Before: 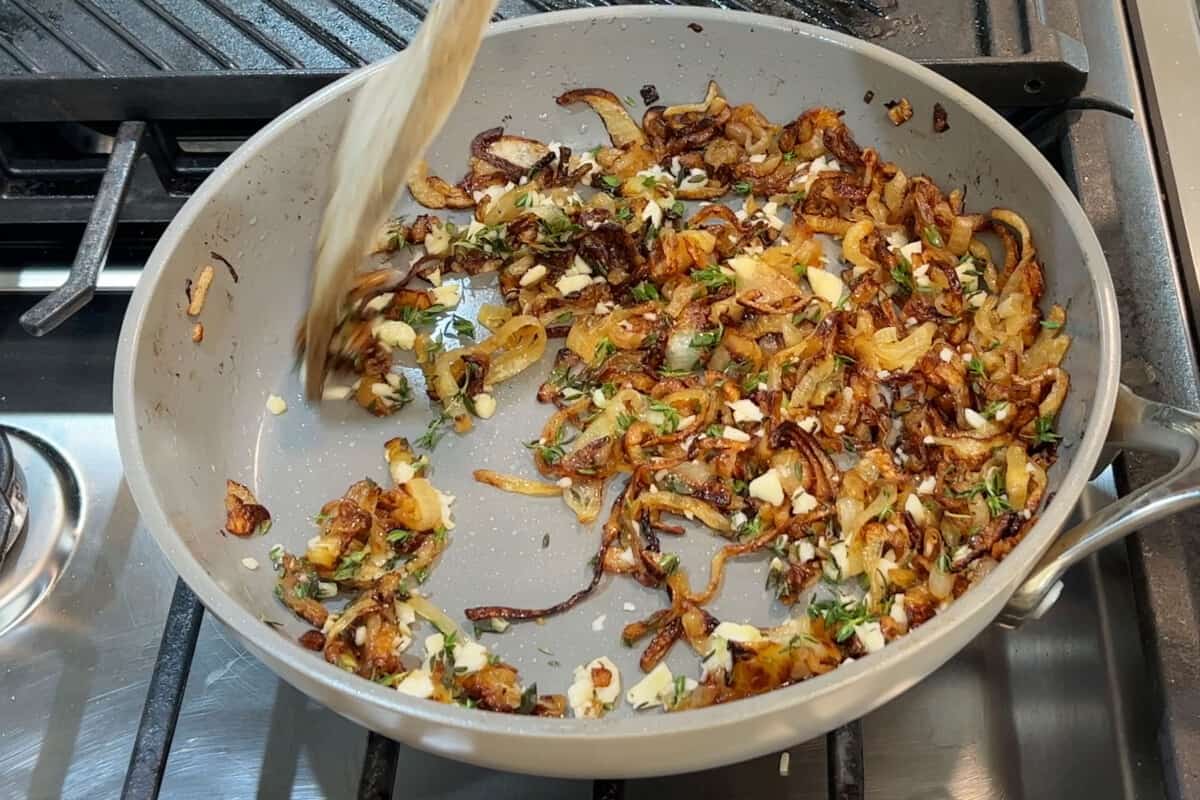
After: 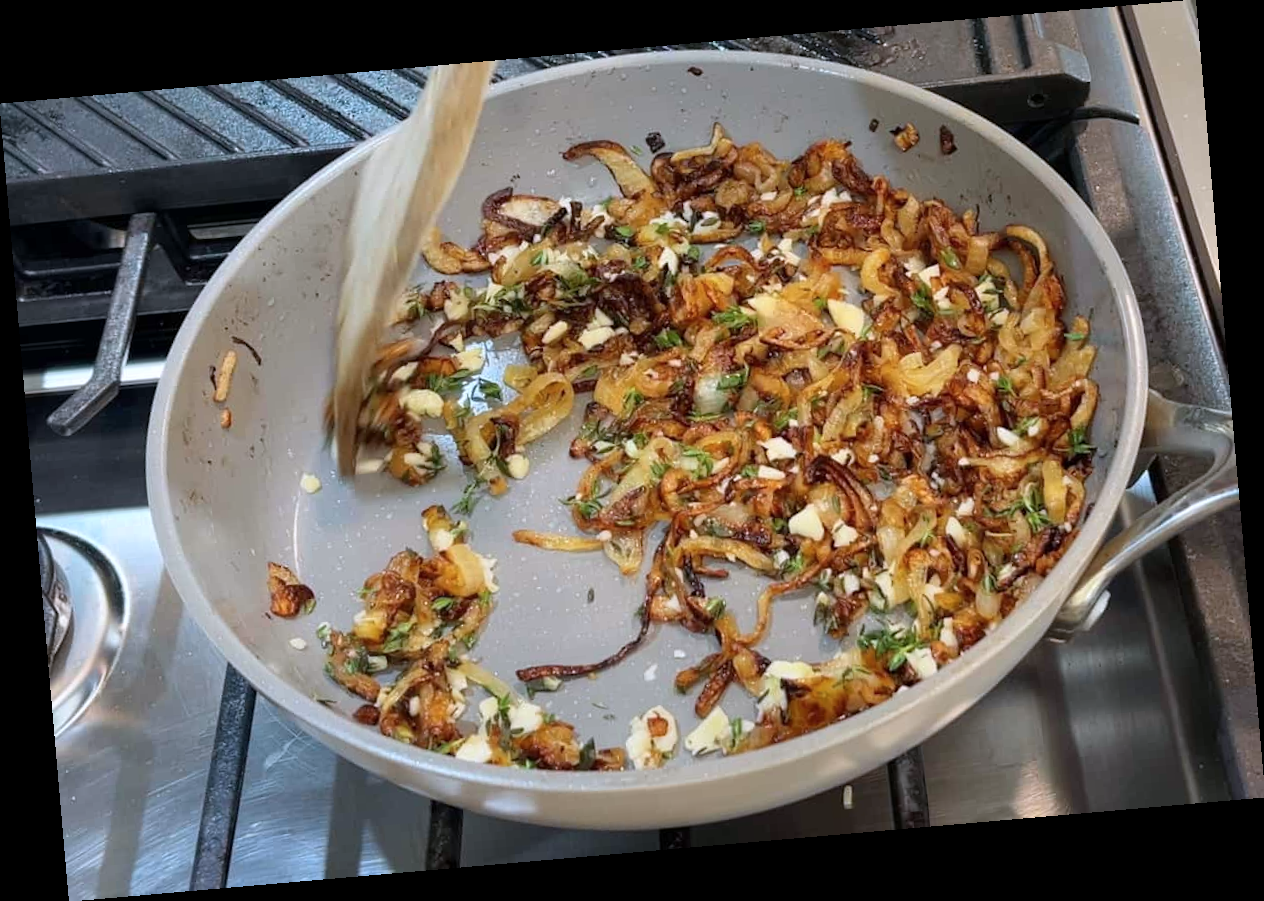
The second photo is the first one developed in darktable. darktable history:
rotate and perspective: rotation -4.98°, automatic cropping off
color calibration: illuminant as shot in camera, x 0.358, y 0.373, temperature 4628.91 K
